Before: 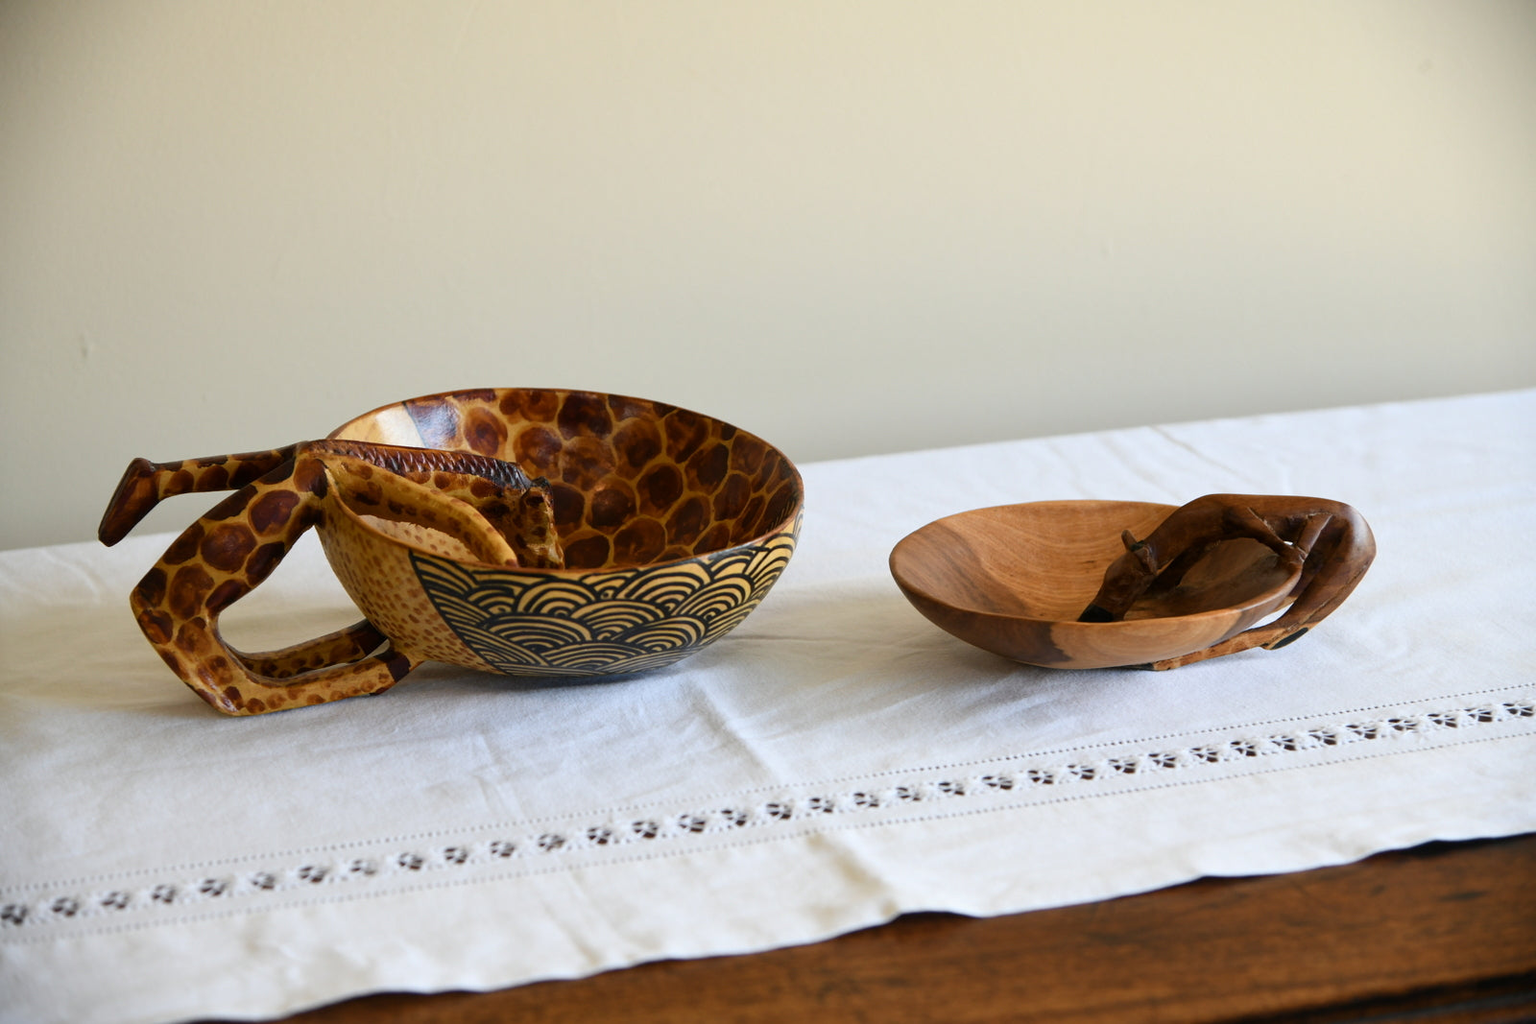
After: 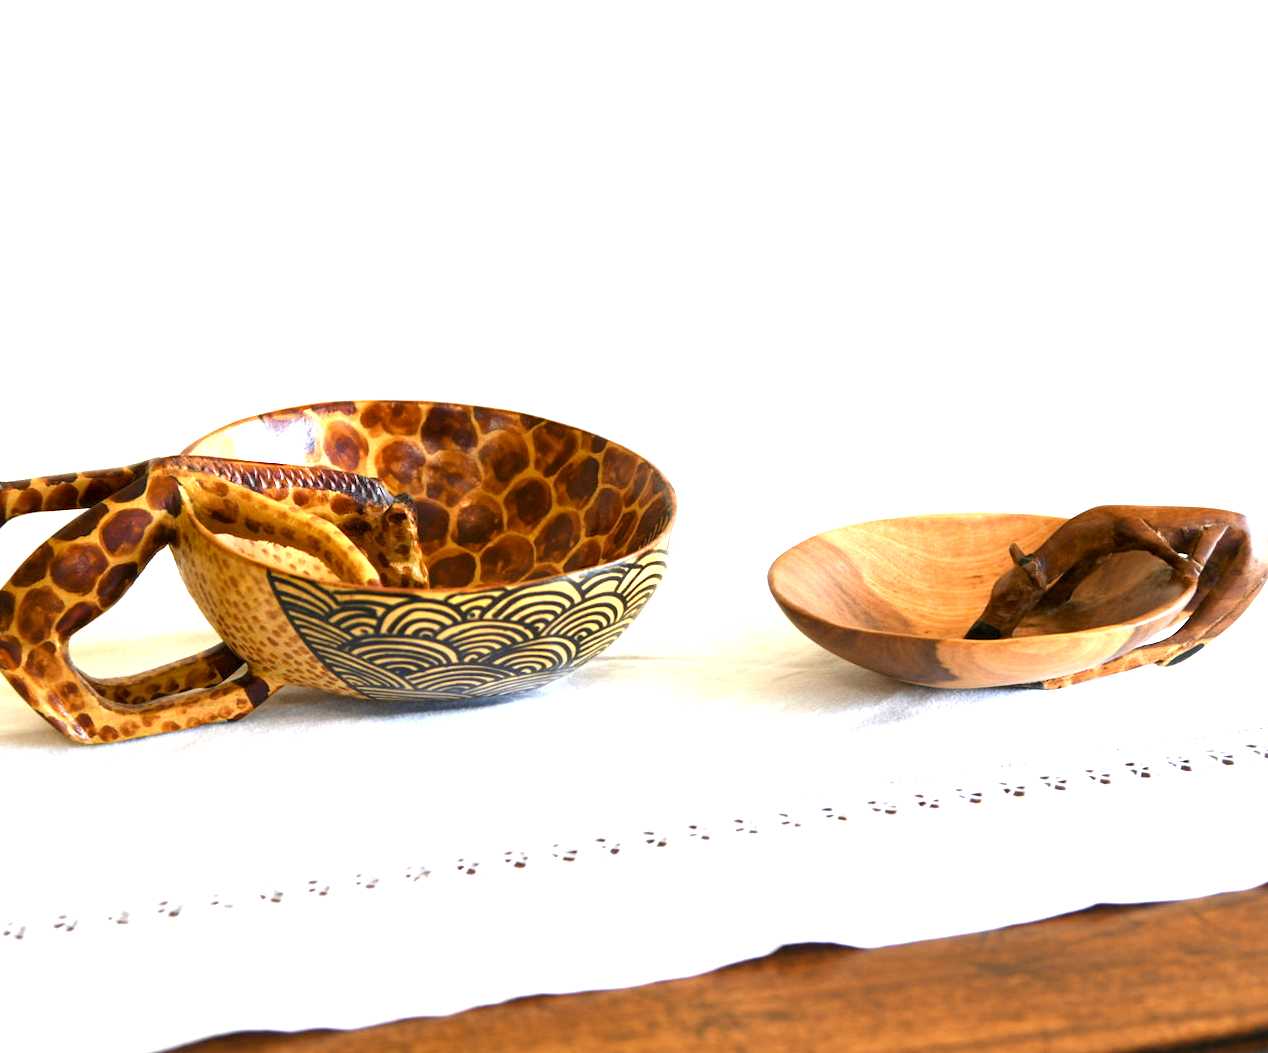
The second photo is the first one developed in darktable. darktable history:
exposure: black level correction 0.001, exposure 1.735 EV, compensate highlight preservation false
rotate and perspective: rotation -0.45°, automatic cropping original format, crop left 0.008, crop right 0.992, crop top 0.012, crop bottom 0.988
crop and rotate: left 9.597%, right 10.195%
